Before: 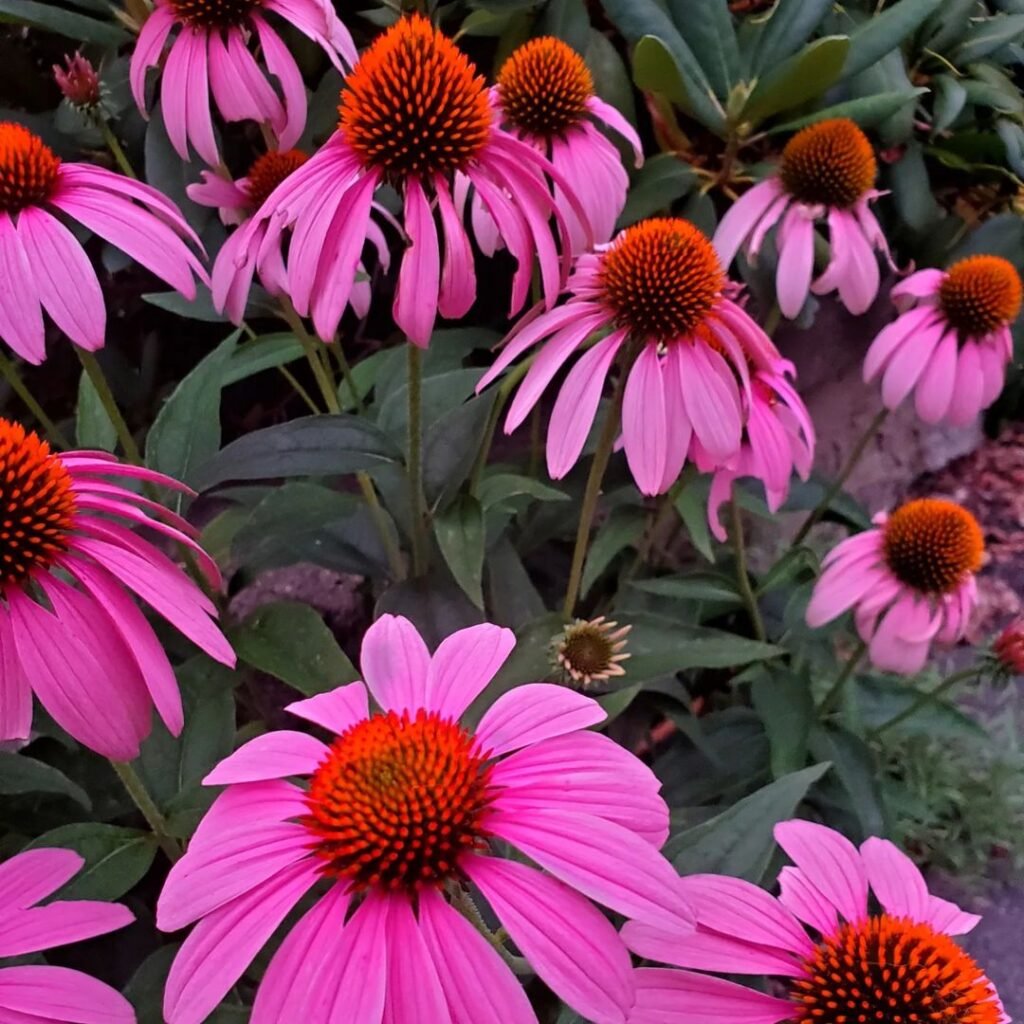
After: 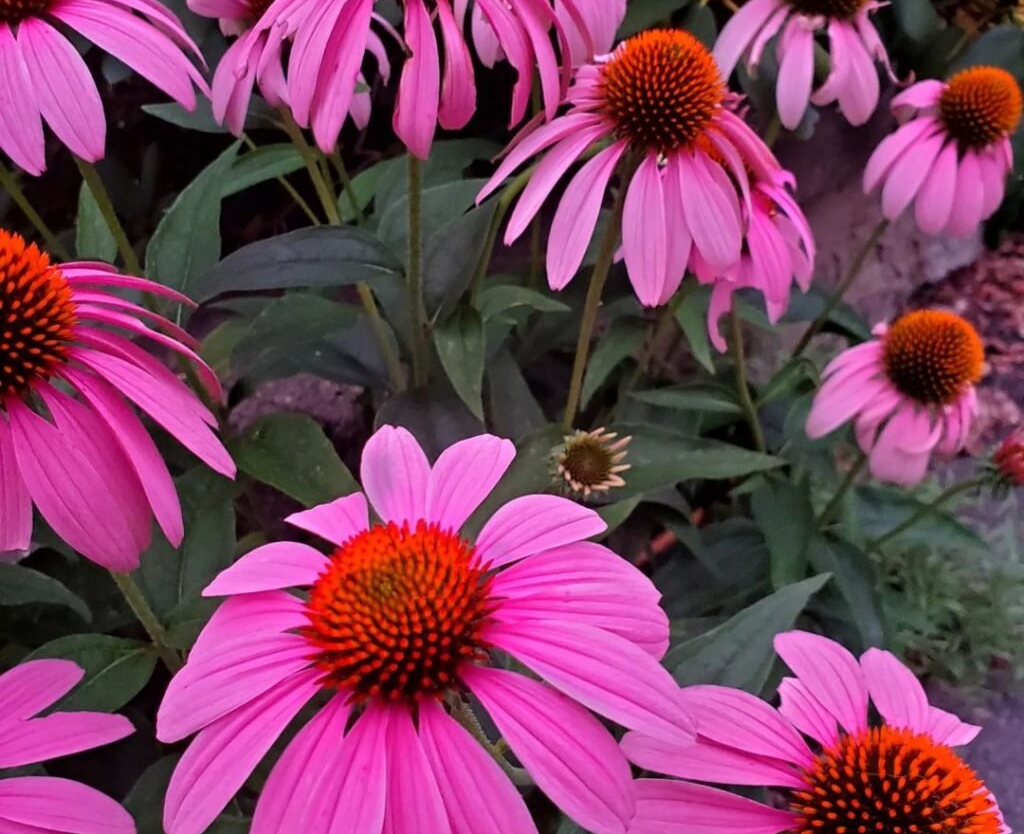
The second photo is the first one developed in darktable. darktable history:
crop and rotate: top 18.501%
